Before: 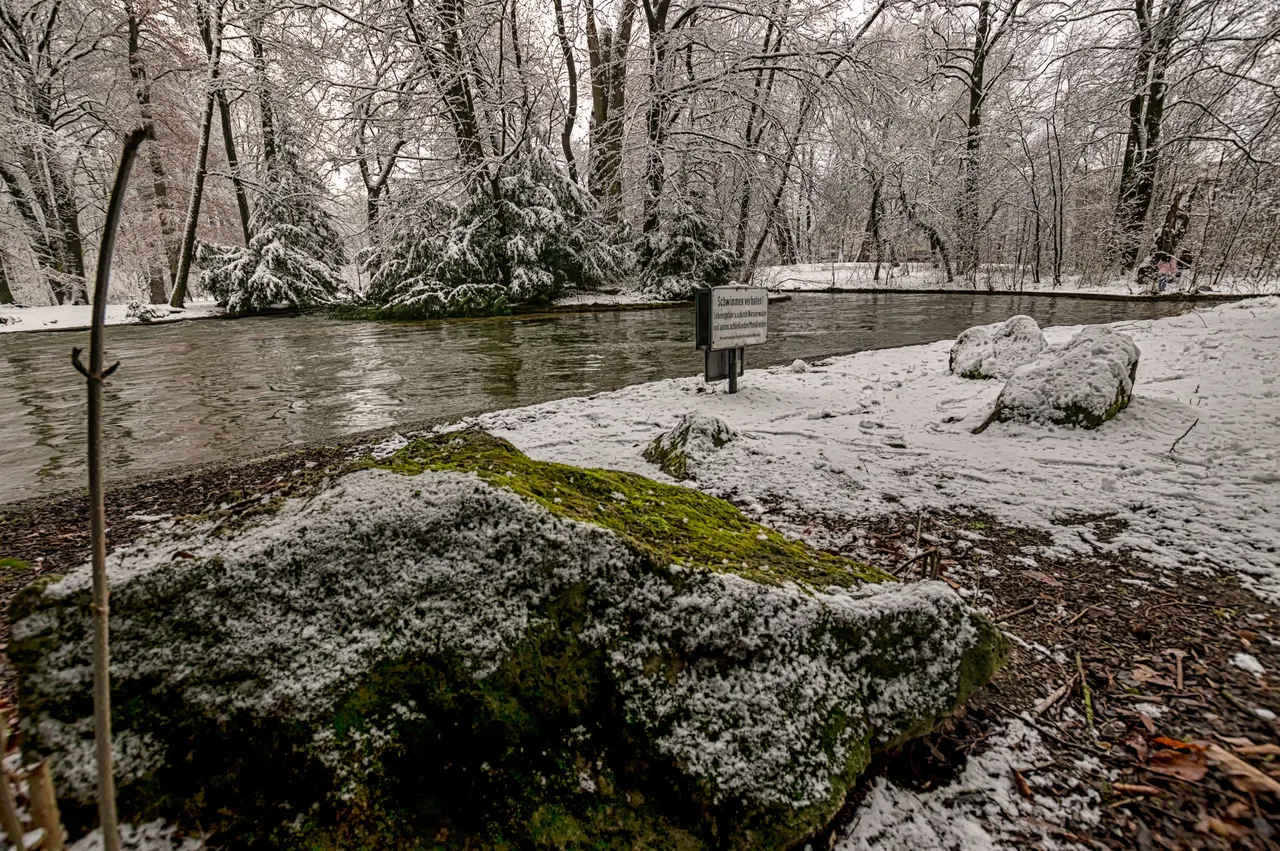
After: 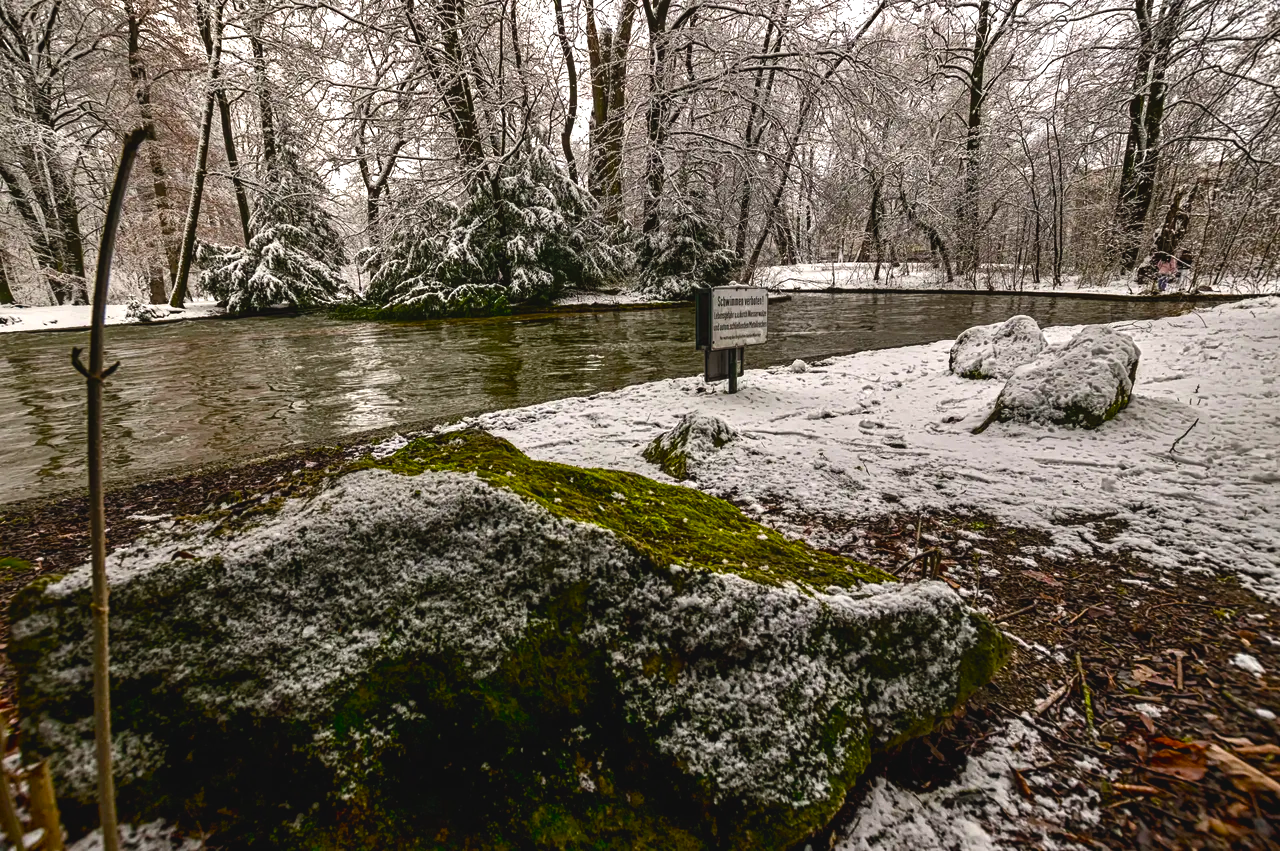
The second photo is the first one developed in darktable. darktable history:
color balance rgb: global offset › luminance 0.771%, perceptual saturation grading › global saturation 35.008%, perceptual saturation grading › highlights -25.067%, perceptual saturation grading › shadows 49.868%, perceptual brilliance grading › highlights 14.34%, perceptual brilliance grading › mid-tones -5.515%, perceptual brilliance grading › shadows -27.34%, global vibrance 18.684%
